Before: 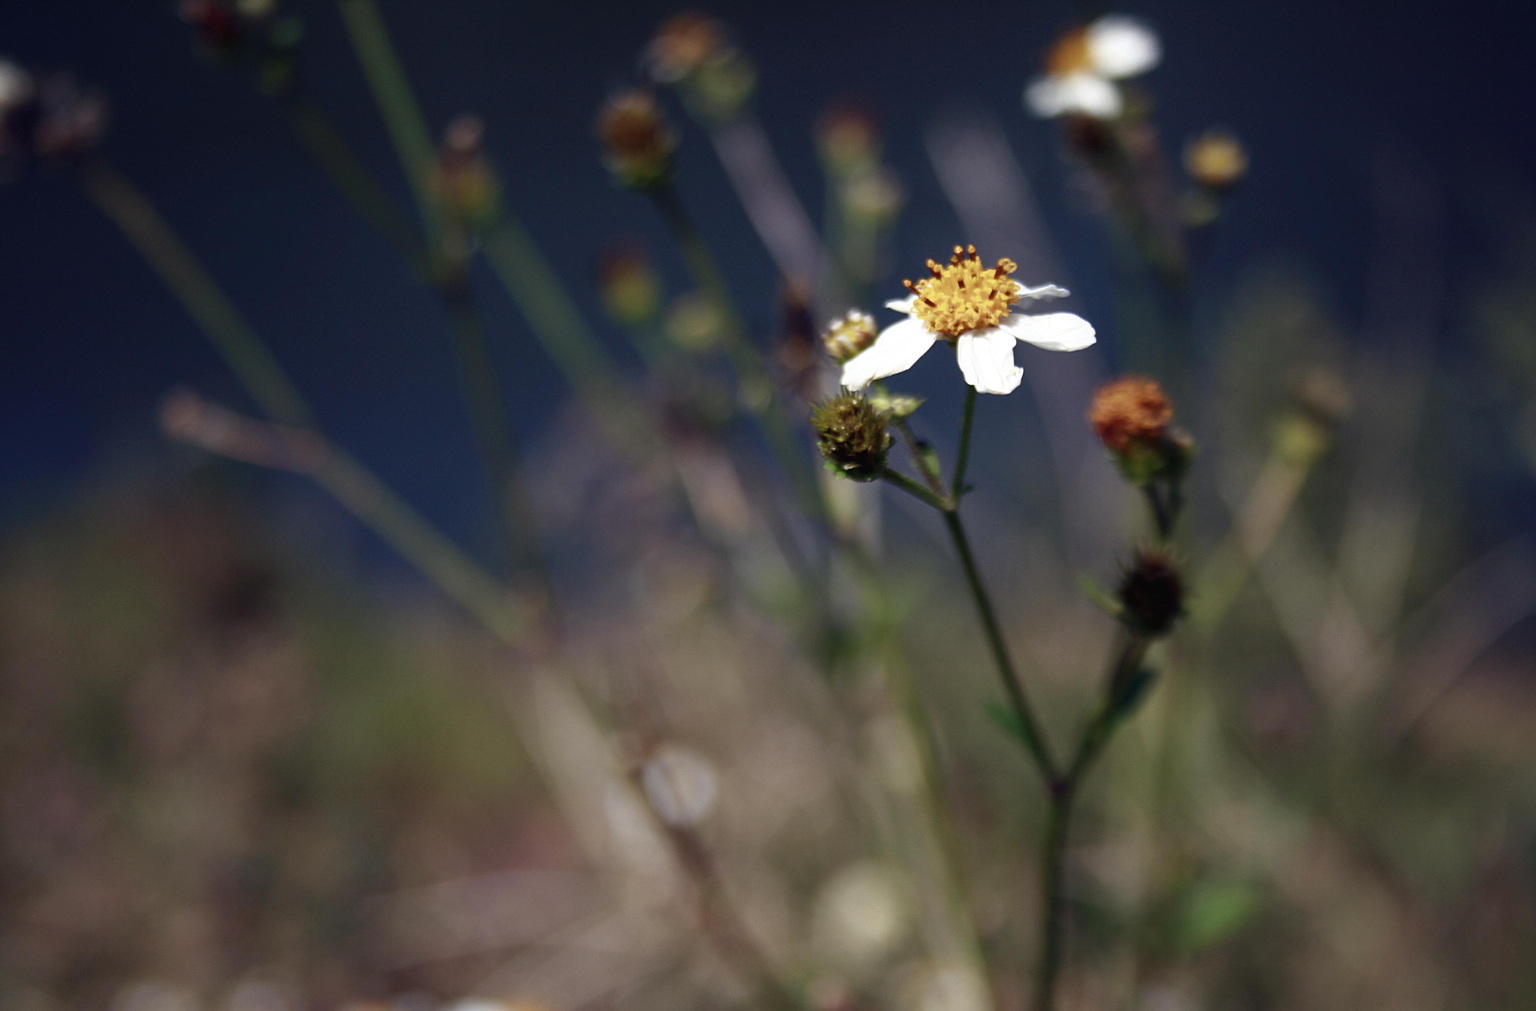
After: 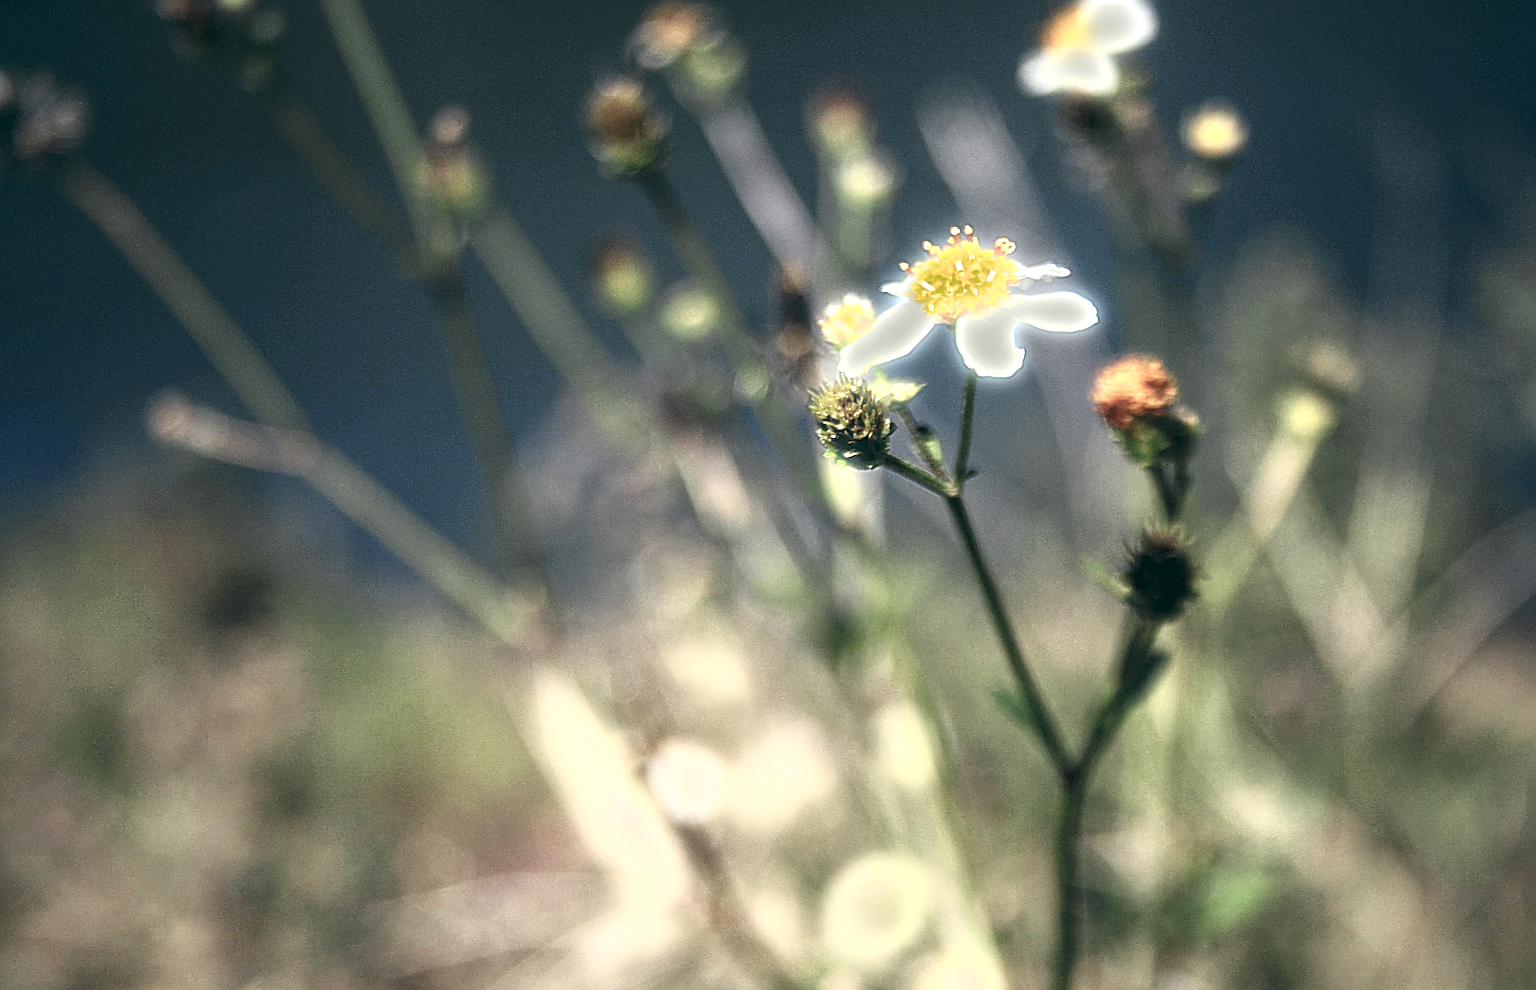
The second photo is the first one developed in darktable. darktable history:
exposure: black level correction 0, exposure 1.675 EV, compensate exposure bias true, compensate highlight preservation false
contrast brightness saturation: contrast 0.1, saturation -0.36
rotate and perspective: rotation -1.42°, crop left 0.016, crop right 0.984, crop top 0.035, crop bottom 0.965
color zones: curves: ch0 [(0.004, 0.305) (0.261, 0.623) (0.389, 0.399) (0.708, 0.571) (0.947, 0.34)]; ch1 [(0.025, 0.645) (0.229, 0.584) (0.326, 0.551) (0.484, 0.262) (0.757, 0.643)]
color balance: lift [1.005, 0.99, 1.007, 1.01], gamma [1, 1.034, 1.032, 0.966], gain [0.873, 1.055, 1.067, 0.933]
sharpen: radius 4.001, amount 2
local contrast: detail 130%
bloom: size 5%, threshold 95%, strength 15%
